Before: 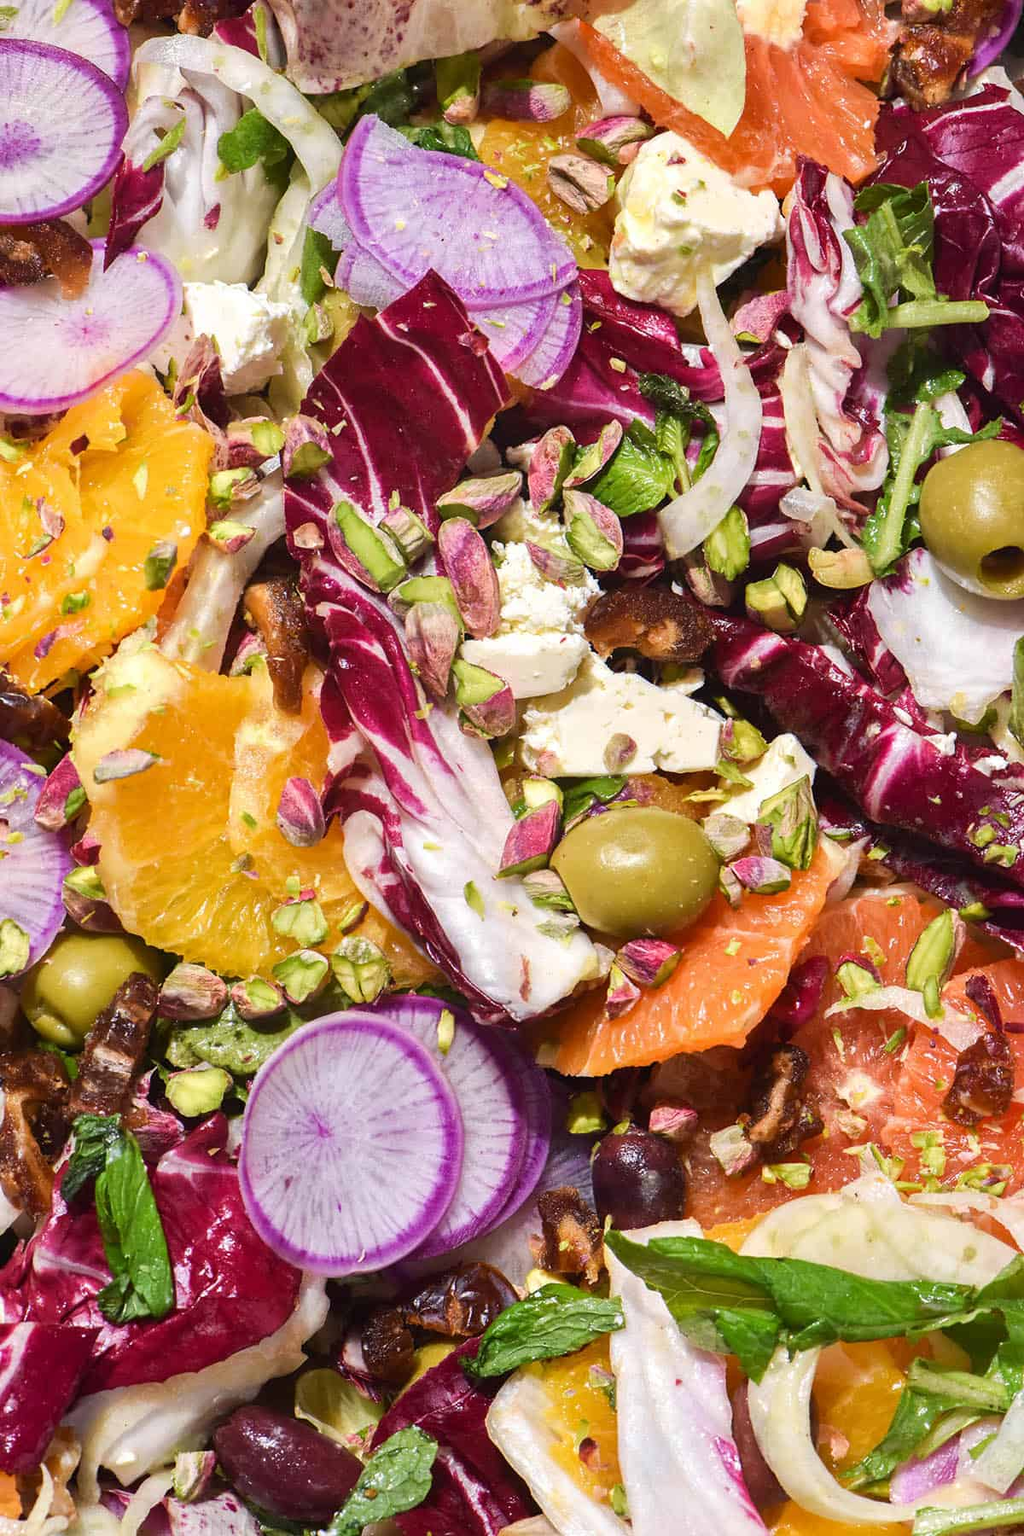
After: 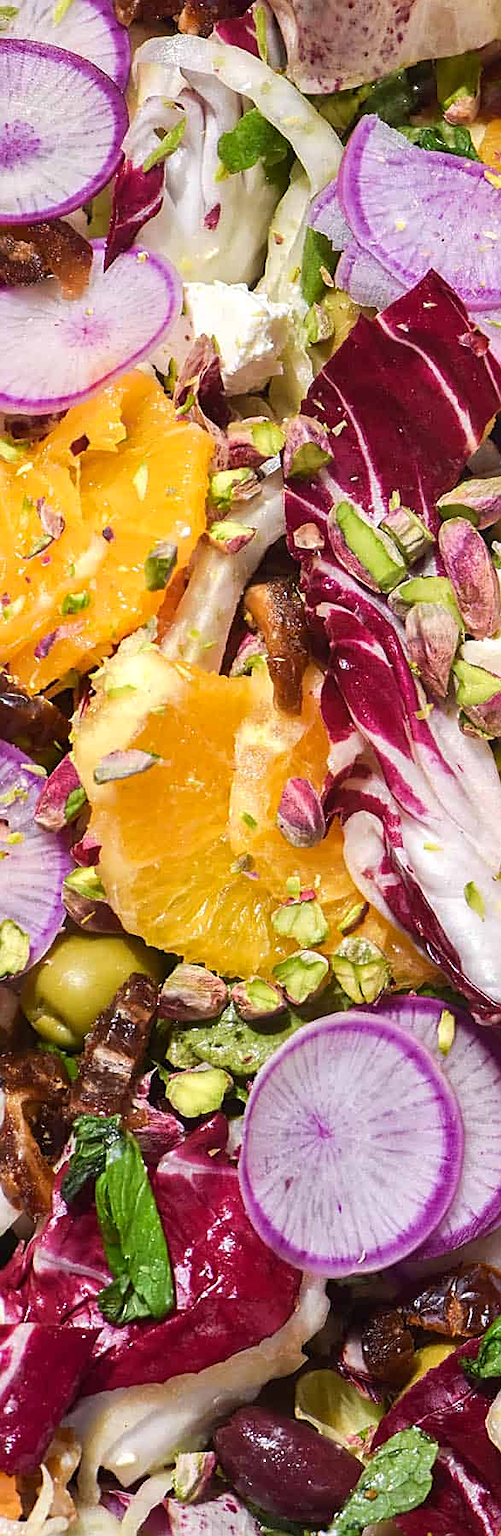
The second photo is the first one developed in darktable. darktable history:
crop and rotate: left 0.002%, top 0%, right 51.006%
sharpen: on, module defaults
color zones: curves: ch0 [(0, 0.5) (0.143, 0.5) (0.286, 0.456) (0.429, 0.5) (0.571, 0.5) (0.714, 0.5) (0.857, 0.5) (1, 0.5)]; ch1 [(0, 0.5) (0.143, 0.5) (0.286, 0.422) (0.429, 0.5) (0.571, 0.5) (0.714, 0.5) (0.857, 0.5) (1, 0.5)], mix -132.95%
